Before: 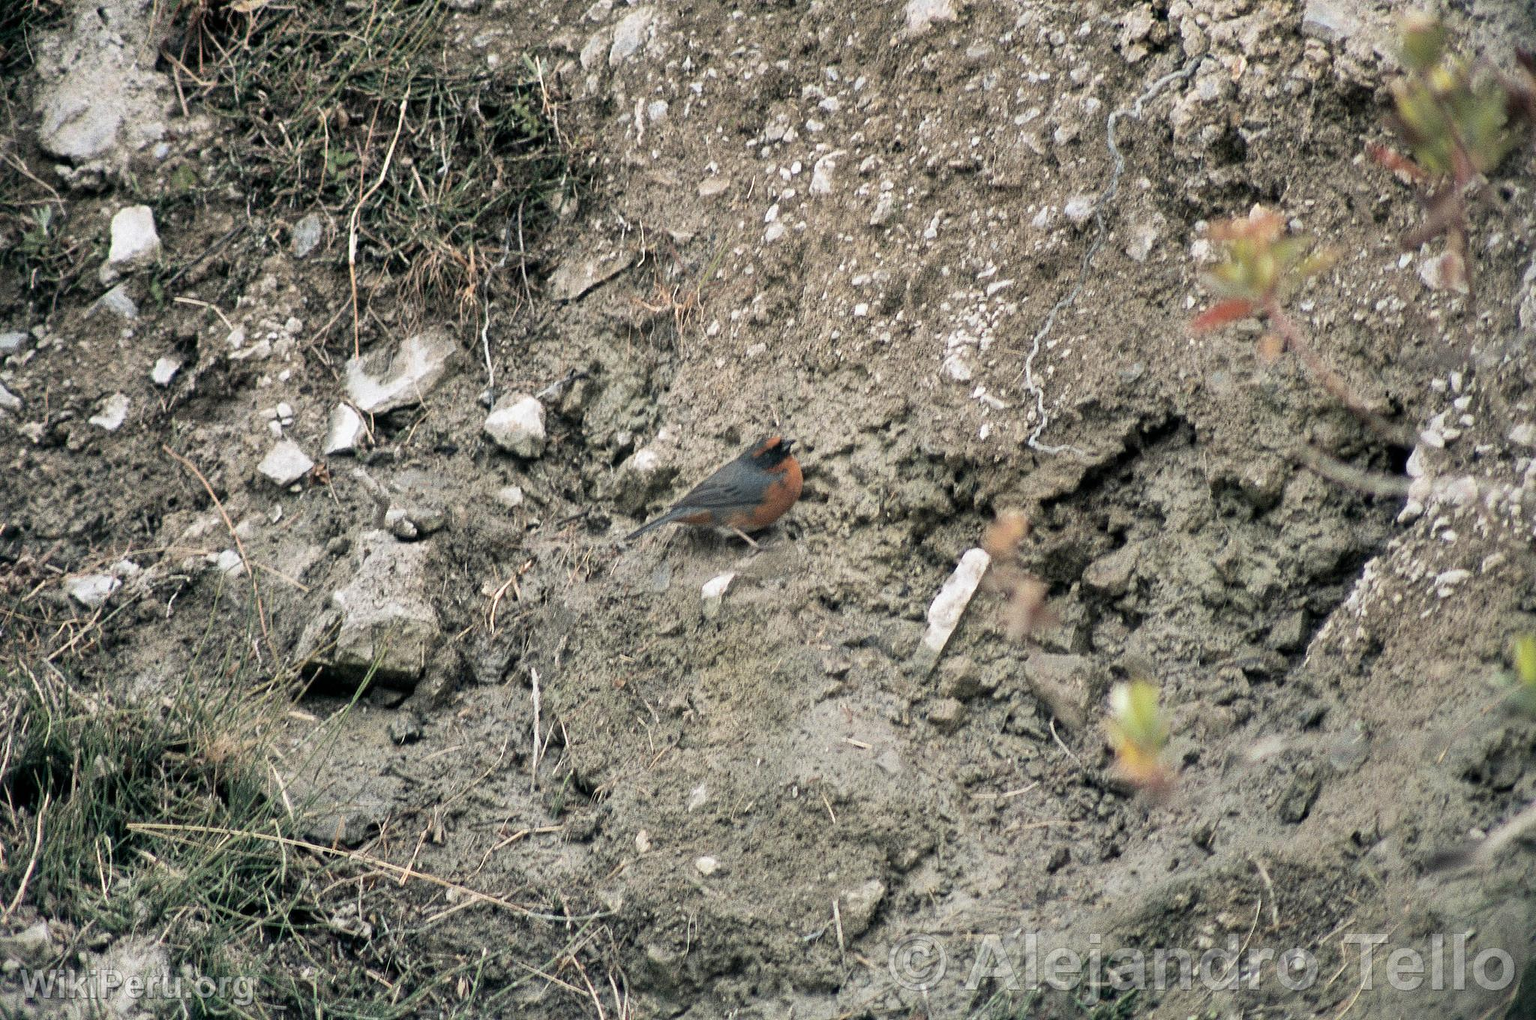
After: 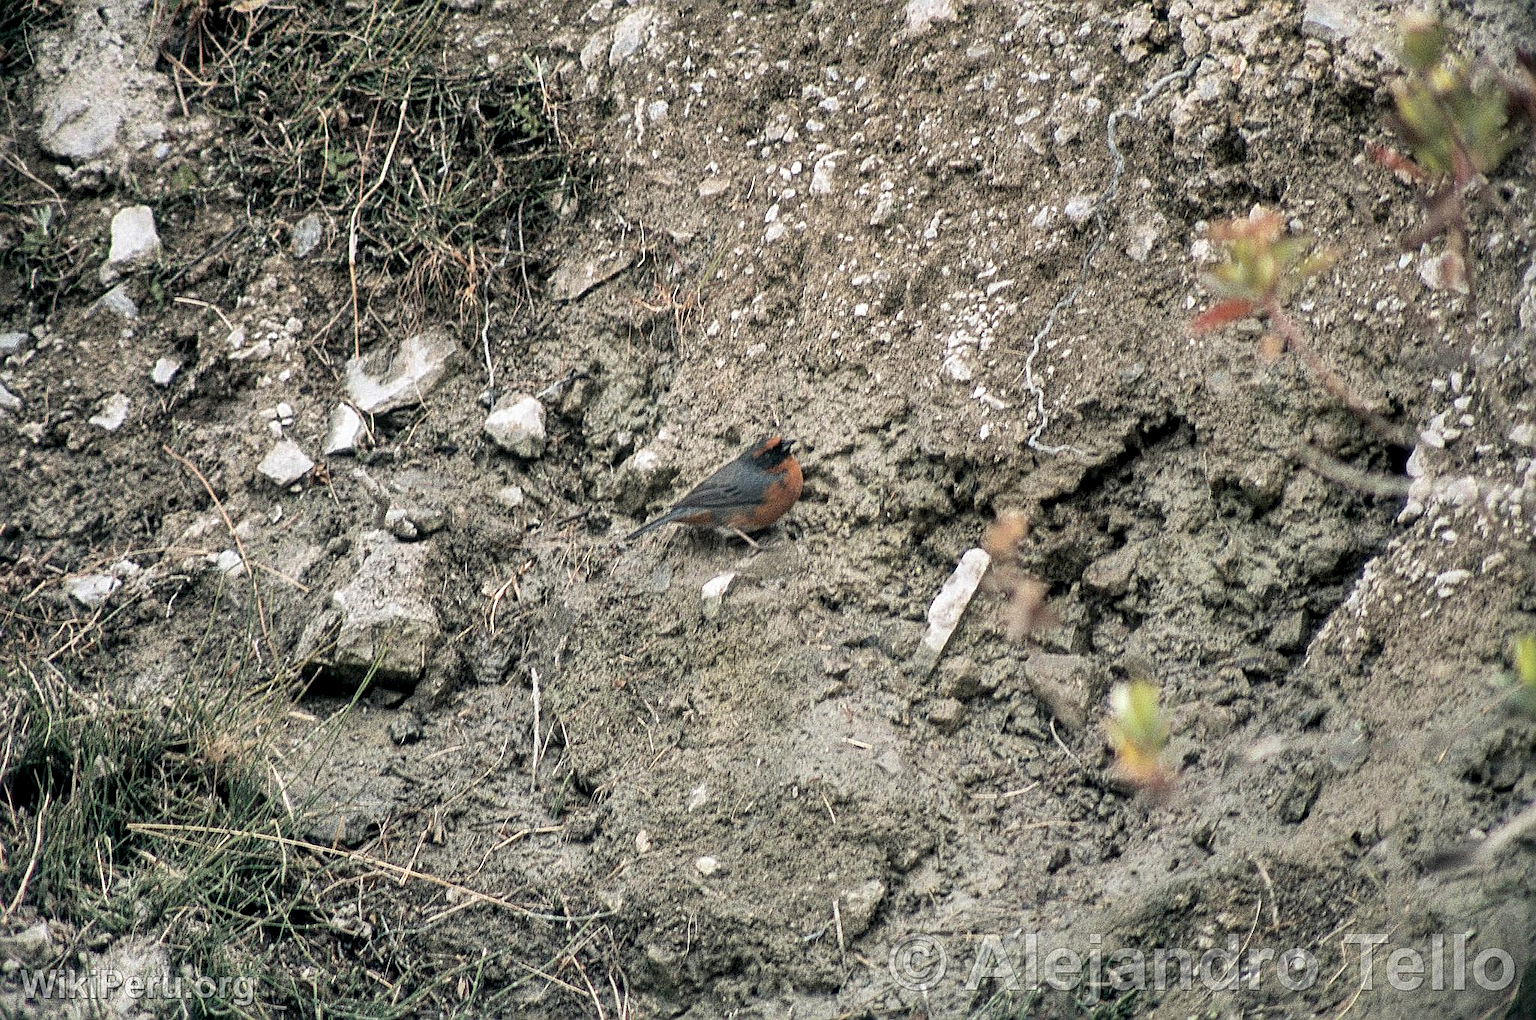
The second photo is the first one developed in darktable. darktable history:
sharpen: amount 0.533
local contrast: on, module defaults
